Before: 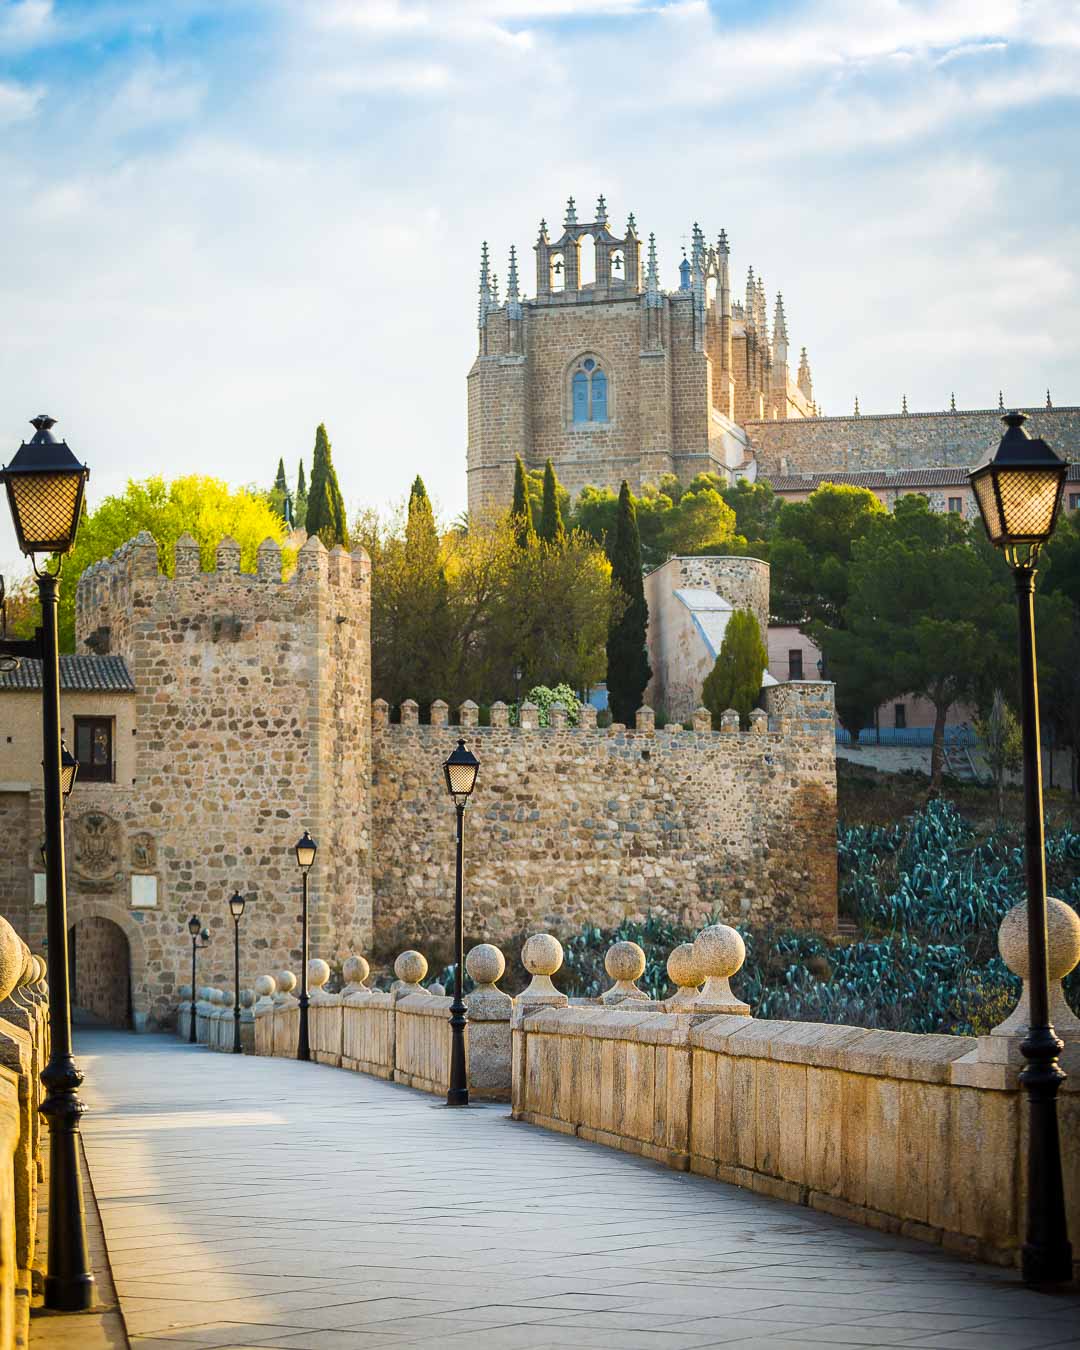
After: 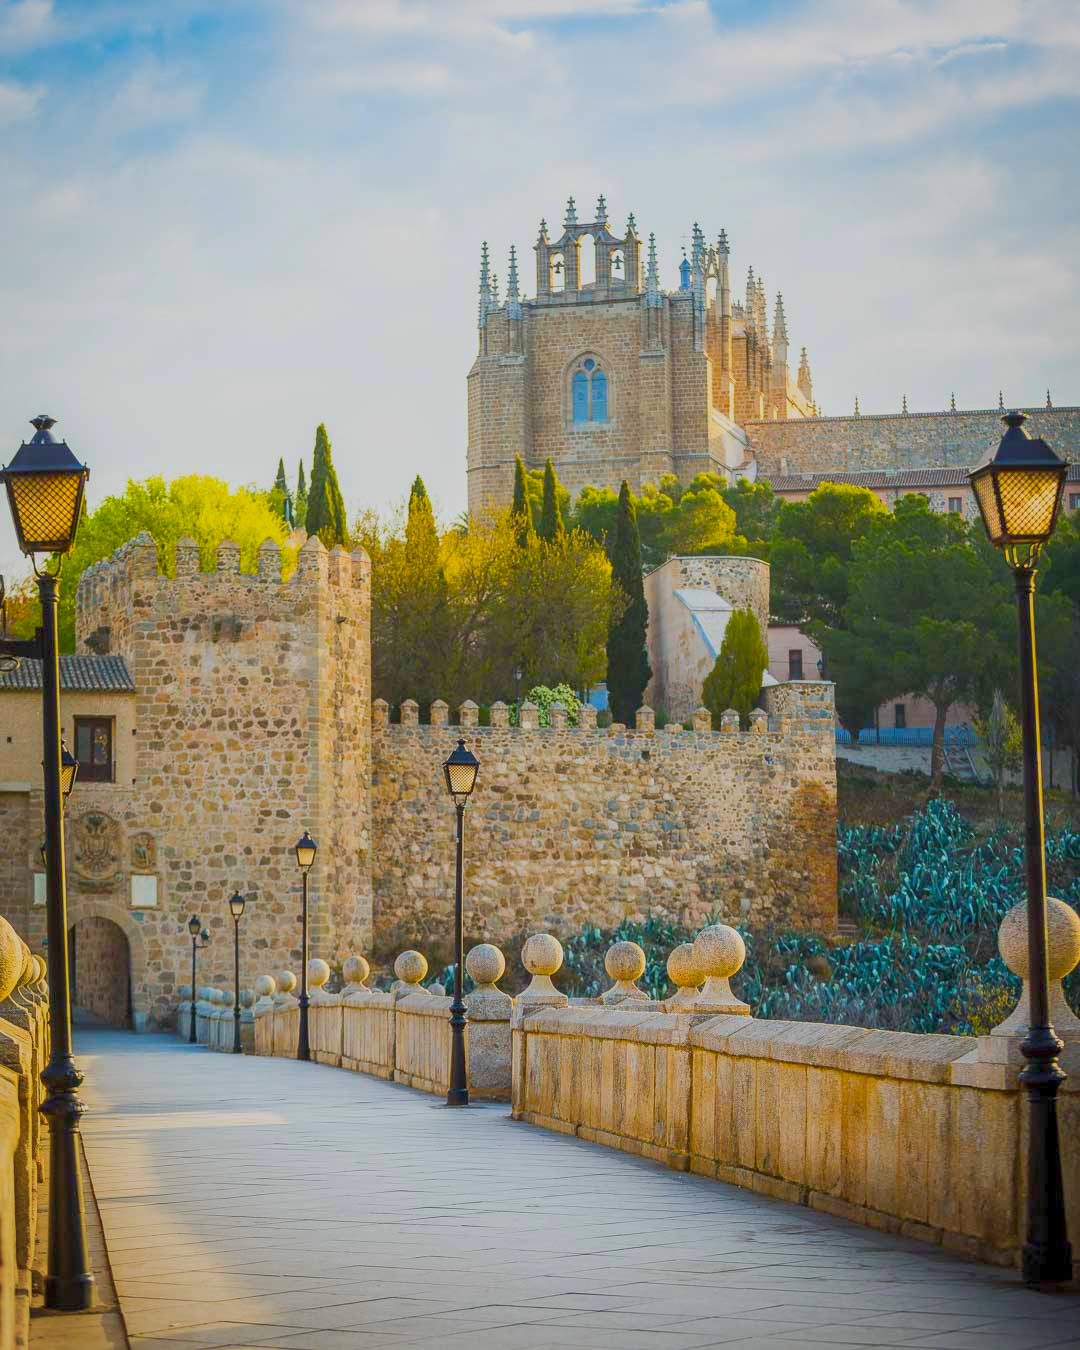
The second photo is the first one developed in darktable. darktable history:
local contrast: detail 110%
color balance rgb: highlights gain › luminance 18.085%, linear chroma grading › global chroma 0.671%, perceptual saturation grading › global saturation 30.218%, contrast -29.969%
vignetting: brightness -0.194, saturation -0.291
exposure: compensate highlight preservation false
